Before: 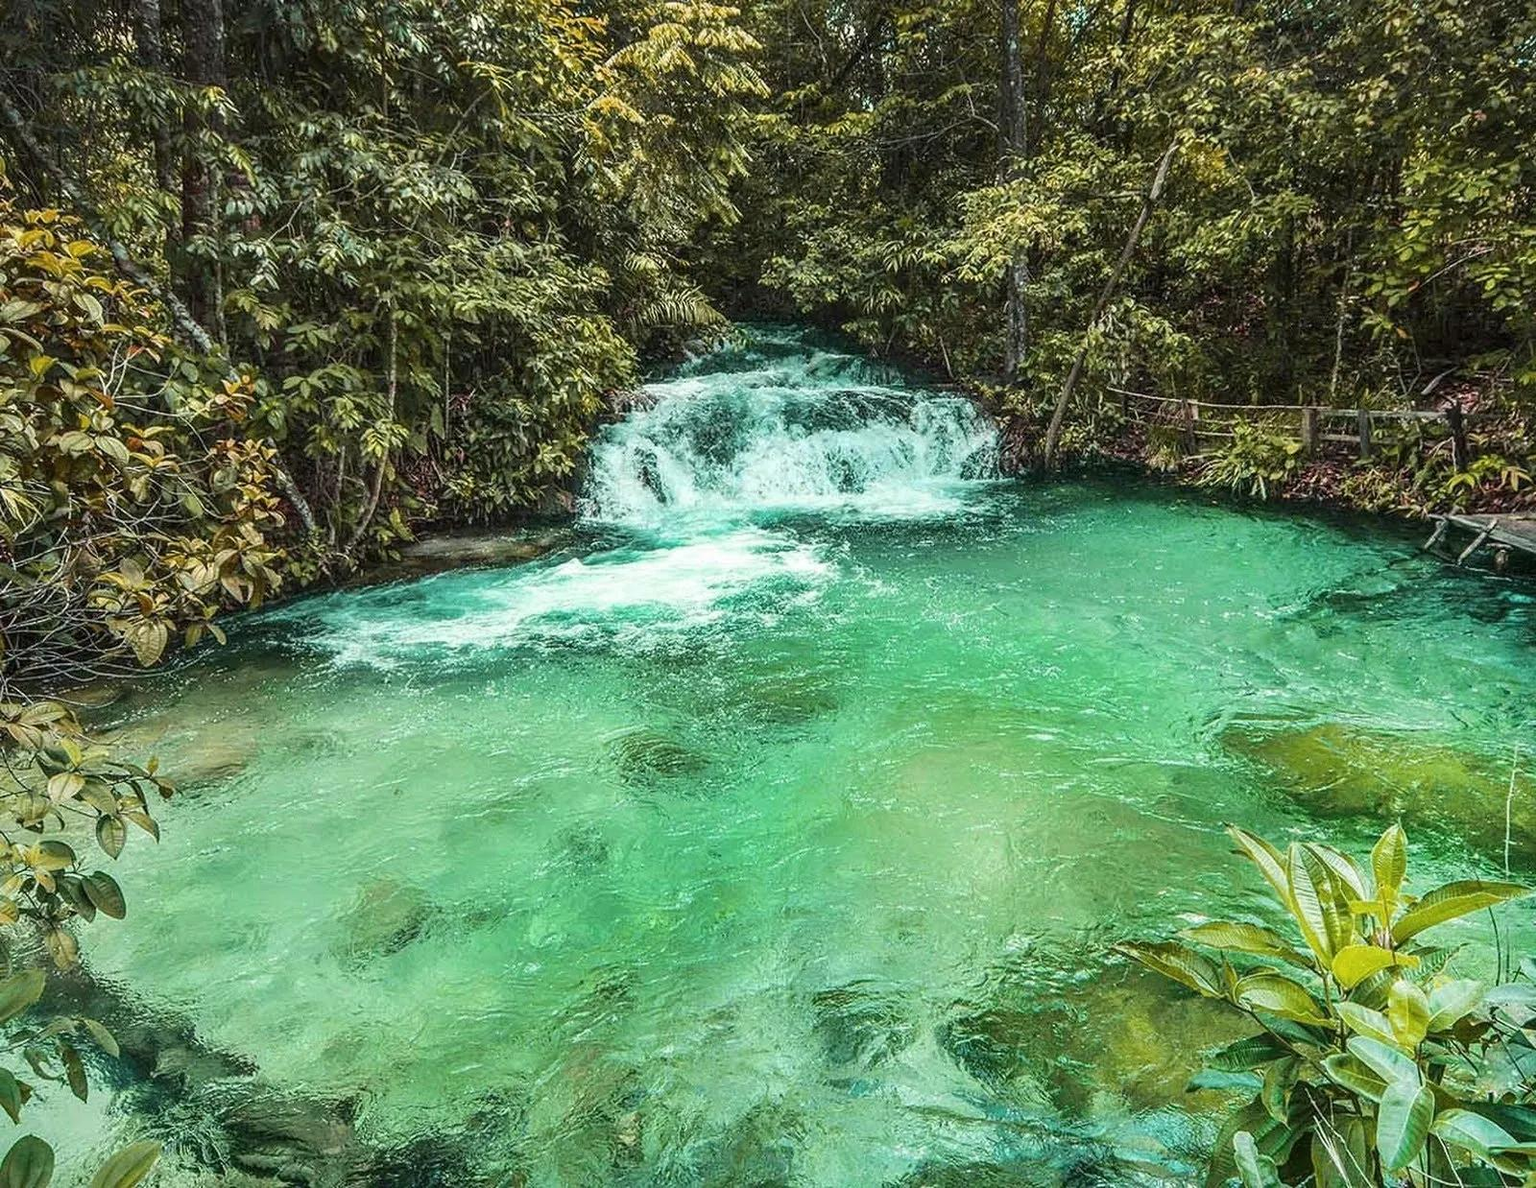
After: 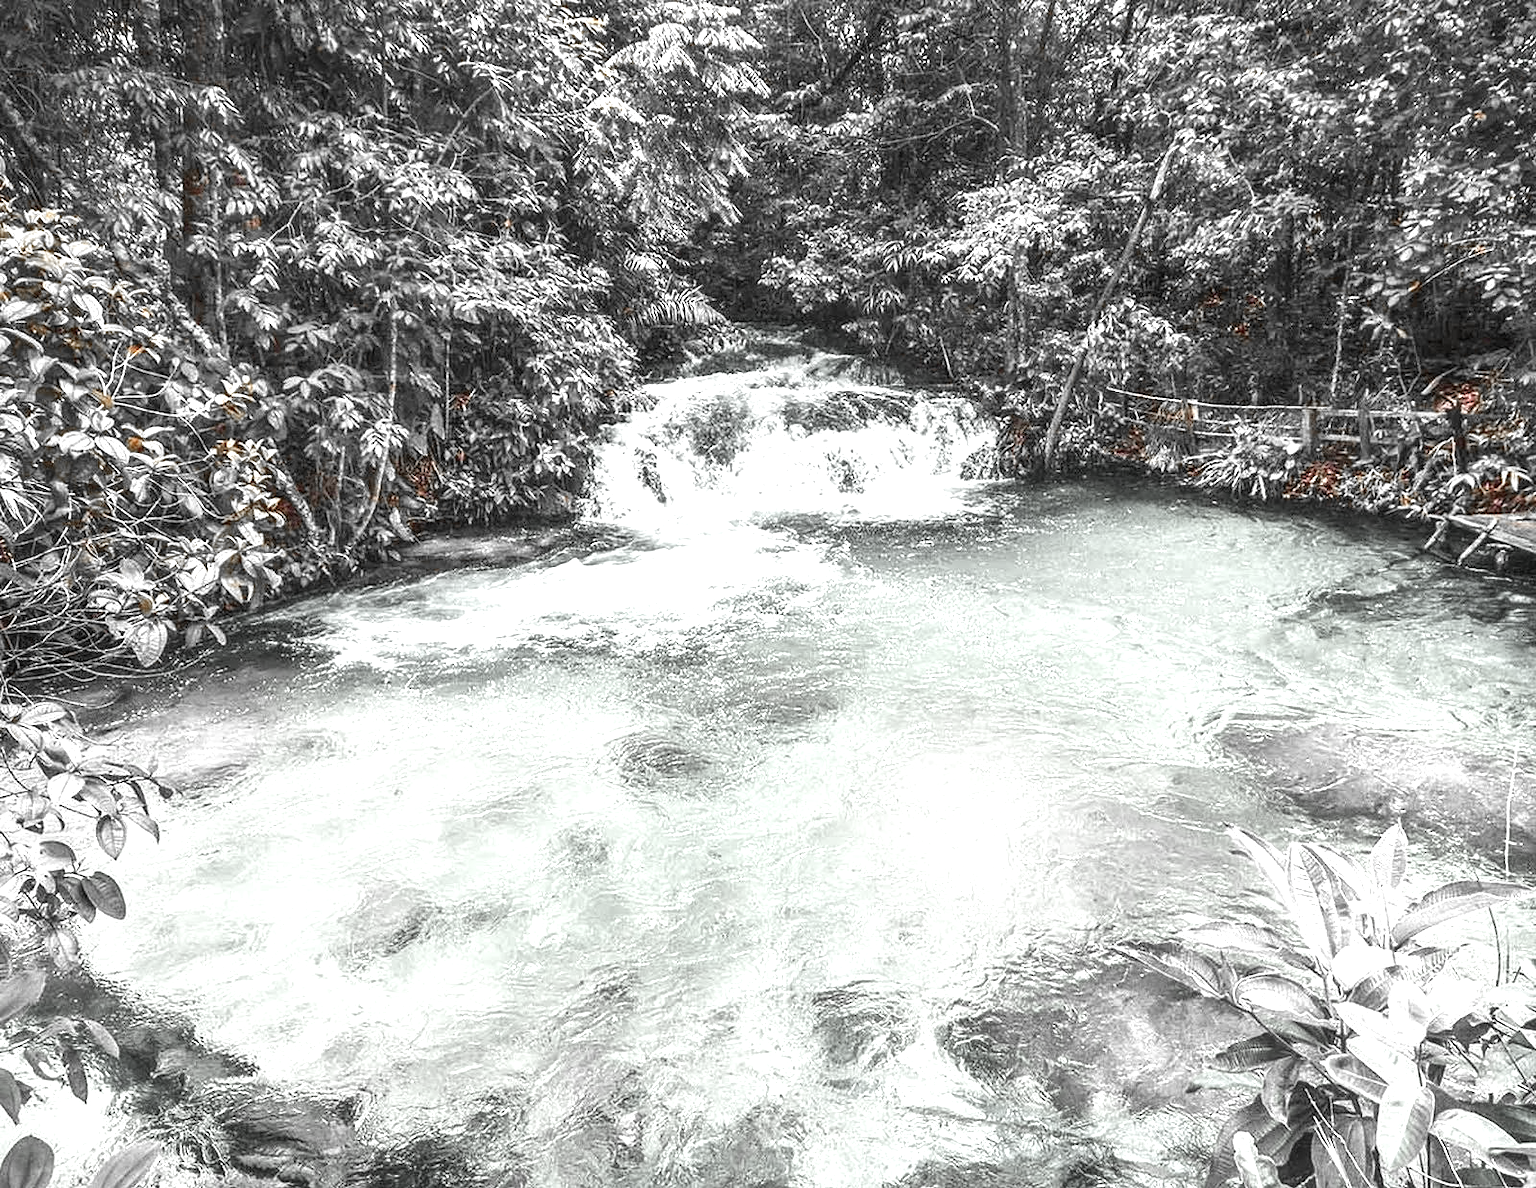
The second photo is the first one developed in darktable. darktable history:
color zones: curves: ch0 [(0, 0.497) (0.096, 0.361) (0.221, 0.538) (0.429, 0.5) (0.571, 0.5) (0.714, 0.5) (0.857, 0.5) (1, 0.497)]; ch1 [(0, 0.5) (0.143, 0.5) (0.257, -0.002) (0.429, 0.04) (0.571, -0.001) (0.714, -0.015) (0.857, 0.024) (1, 0.5)]
exposure: black level correction 0, exposure 1.098 EV, compensate highlight preservation false
